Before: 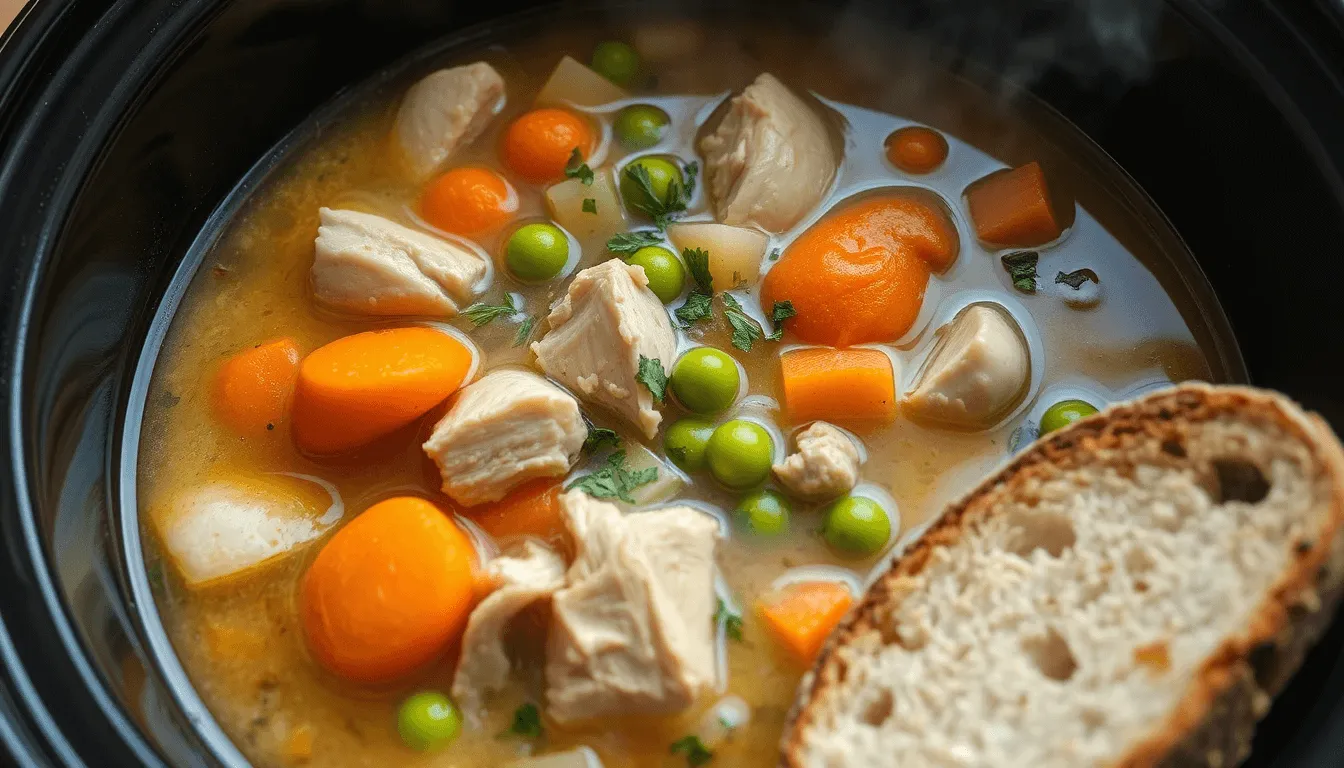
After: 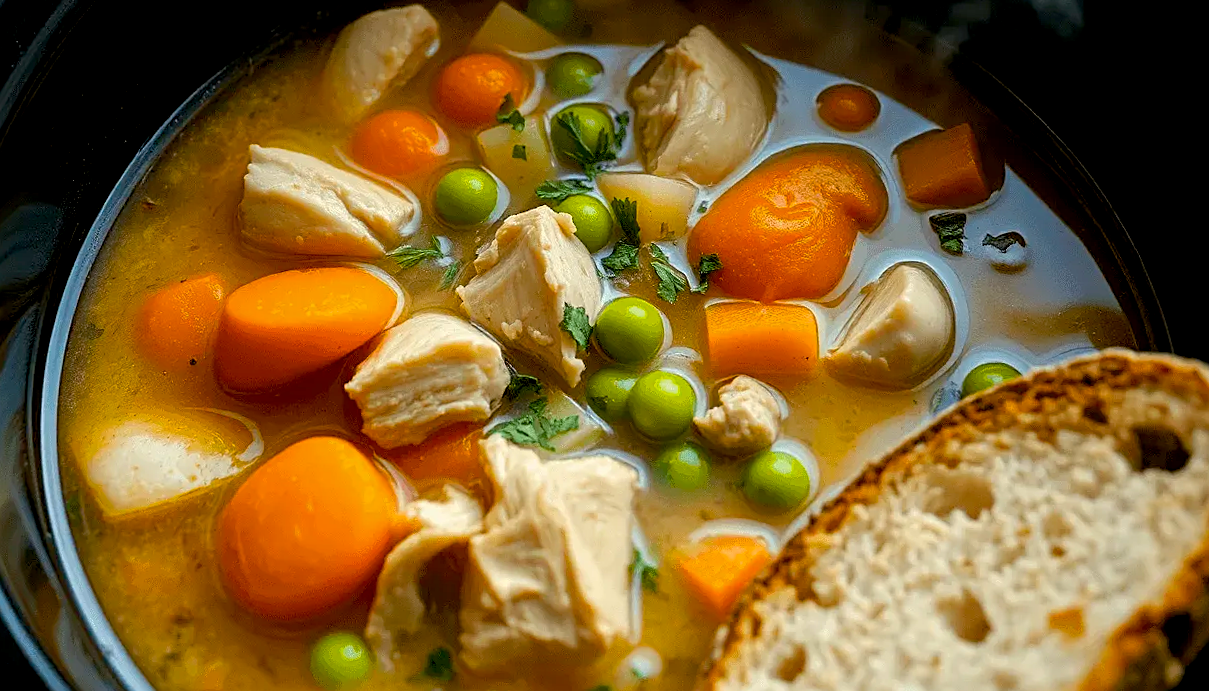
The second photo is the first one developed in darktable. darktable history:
color balance: contrast fulcrum 17.78%
crop and rotate: angle -1.96°, left 3.097%, top 4.154%, right 1.586%, bottom 0.529%
exposure: black level correction 0.012, compensate highlight preservation false
color balance rgb: perceptual saturation grading › global saturation 30%, global vibrance 20%
sharpen: on, module defaults
